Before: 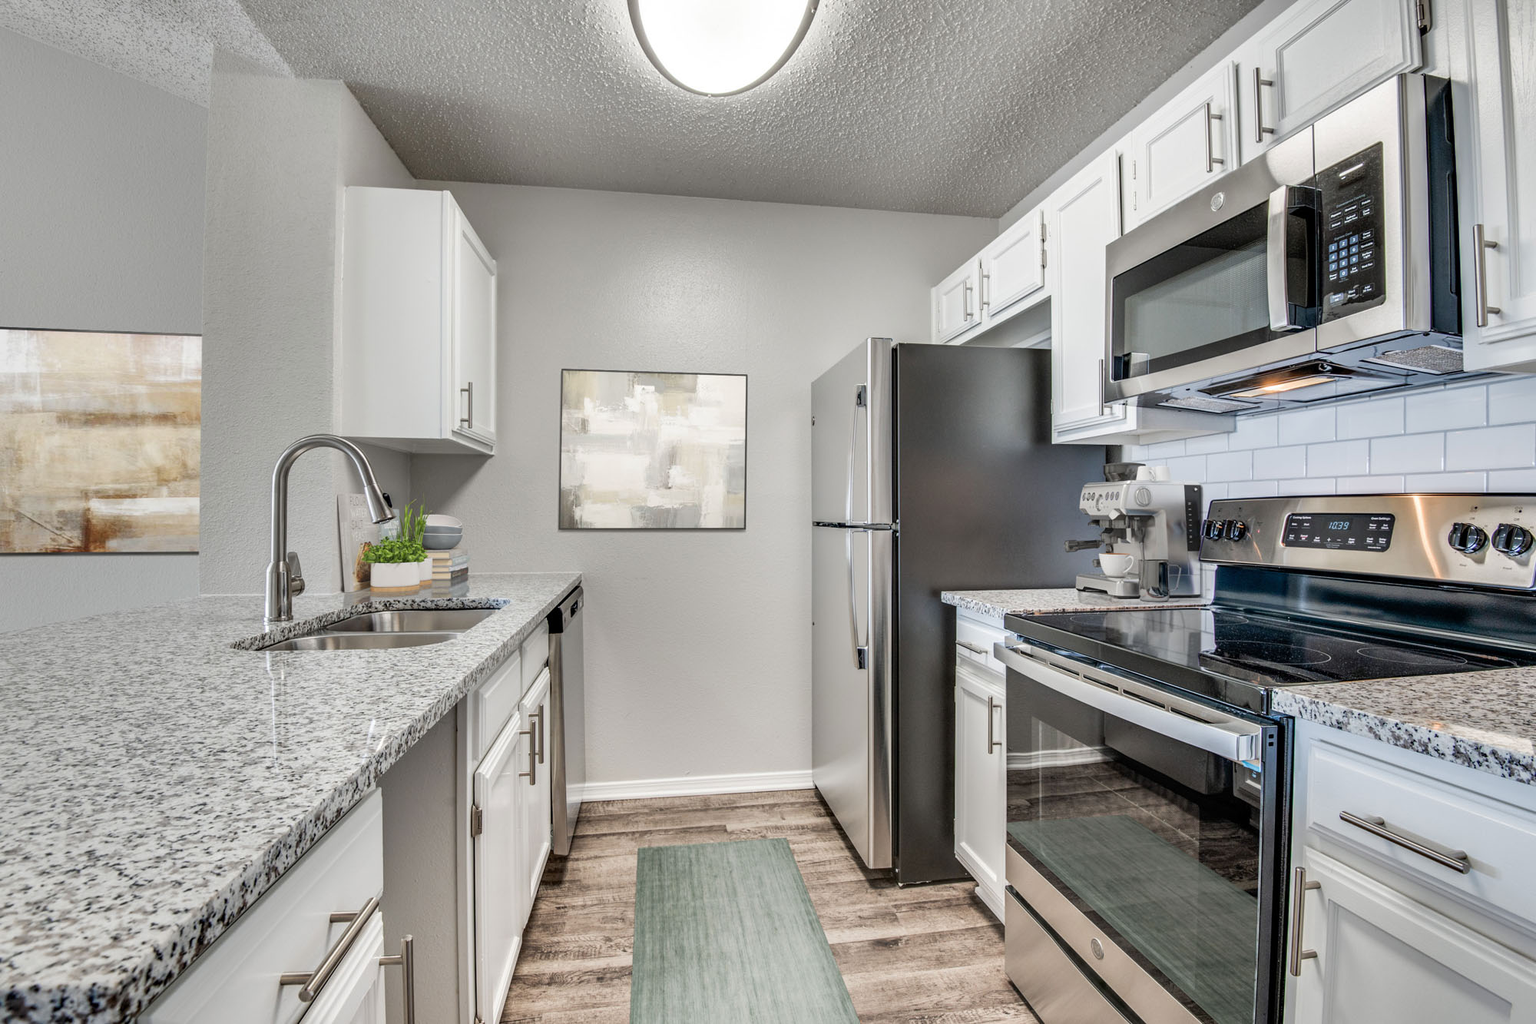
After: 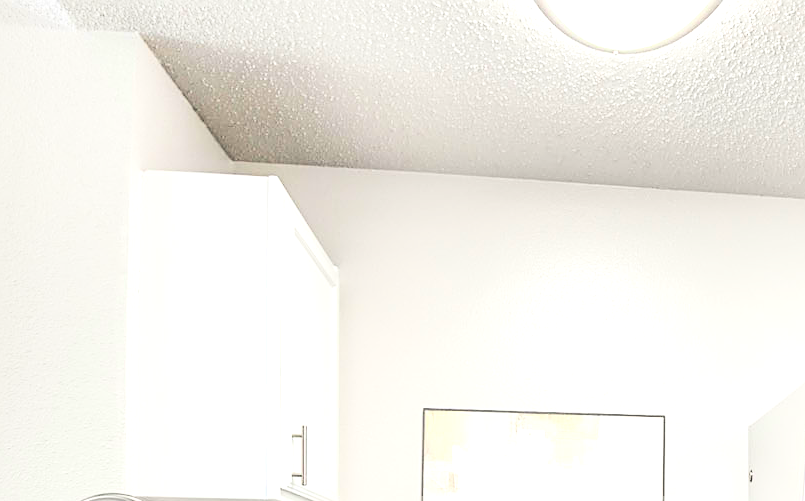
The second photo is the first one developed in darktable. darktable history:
base curve: curves: ch0 [(0, 0) (0.032, 0.025) (0.121, 0.166) (0.206, 0.329) (0.605, 0.79) (1, 1)], preserve colors average RGB
crop: left 15.448%, top 5.436%, right 44.267%, bottom 56.932%
exposure: black level correction 0, exposure 1.099 EV, compensate highlight preservation false
contrast brightness saturation: contrast 0.028, brightness 0.064, saturation 0.134
sharpen: on, module defaults
local contrast: highlights 68%, shadows 64%, detail 82%, midtone range 0.324
